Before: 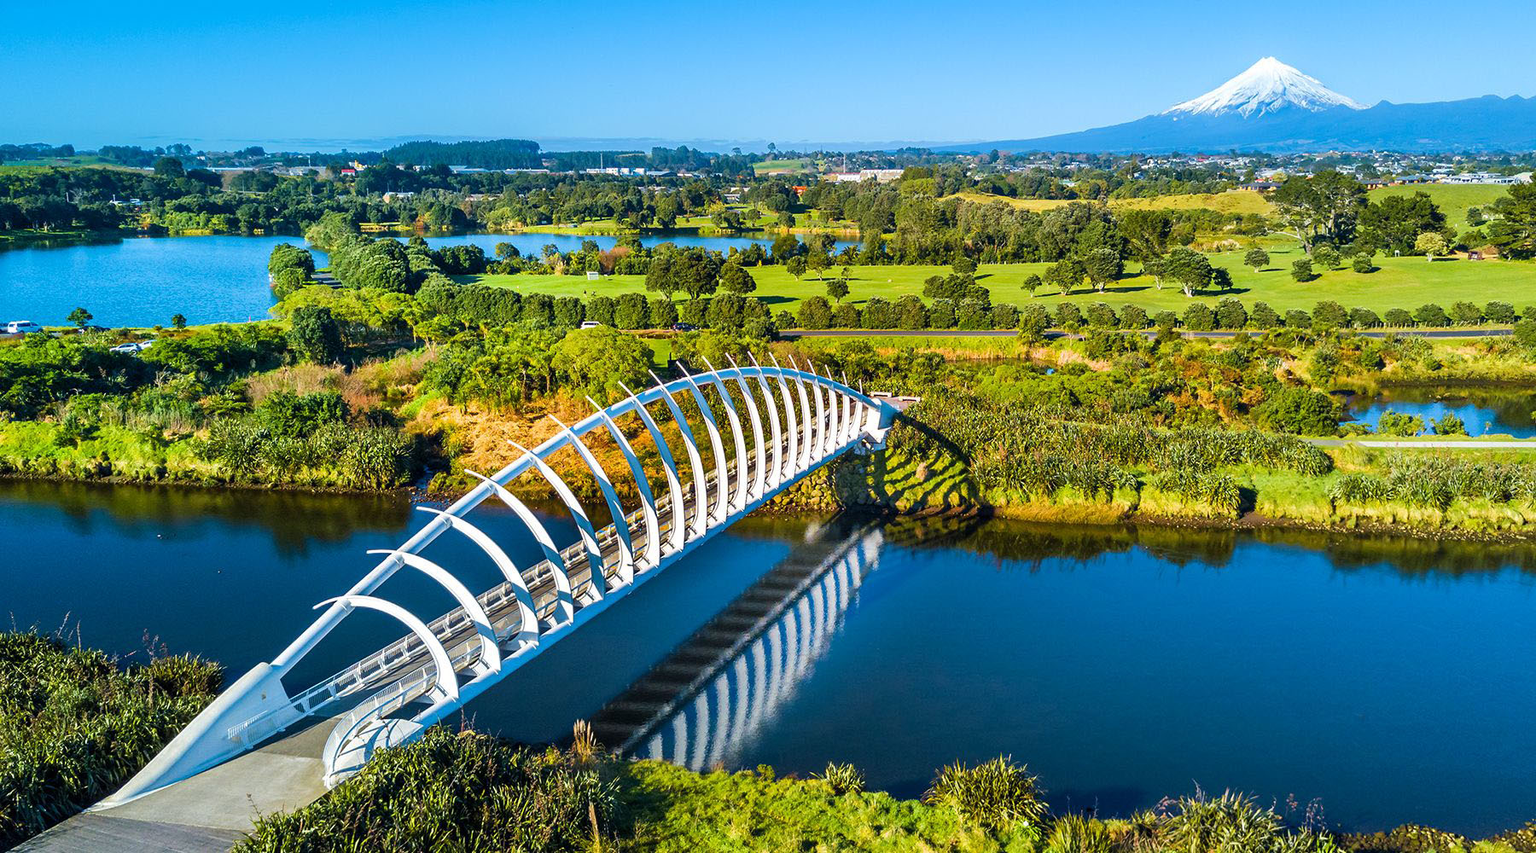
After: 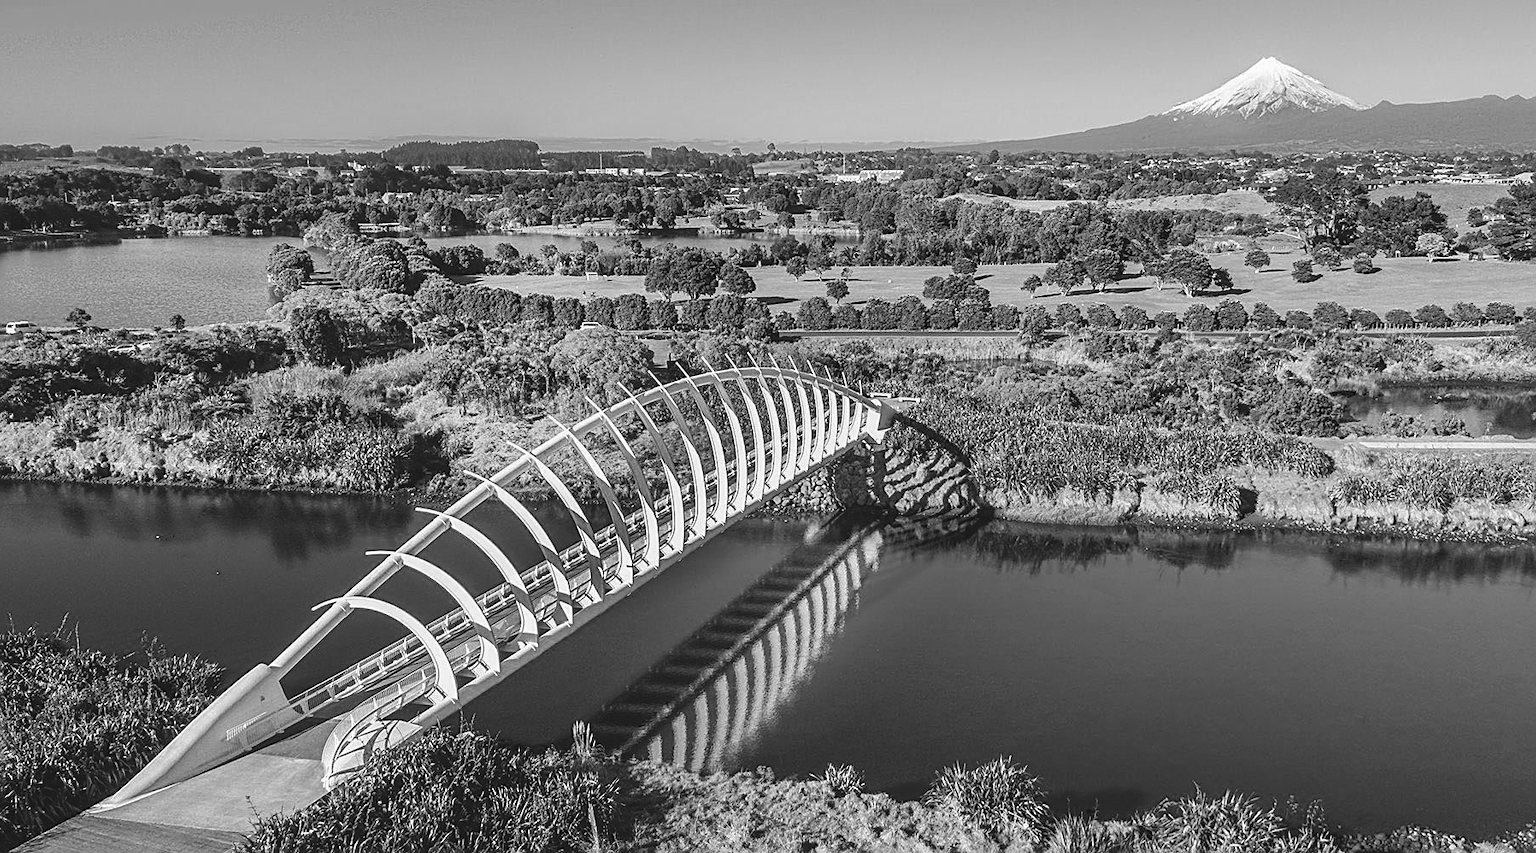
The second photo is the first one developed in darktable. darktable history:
sharpen: on, module defaults
monochrome: on, module defaults
white balance: emerald 1
local contrast: on, module defaults
exposure: black level correction -0.014, exposure -0.193 EV, compensate highlight preservation false
crop and rotate: left 0.126%
